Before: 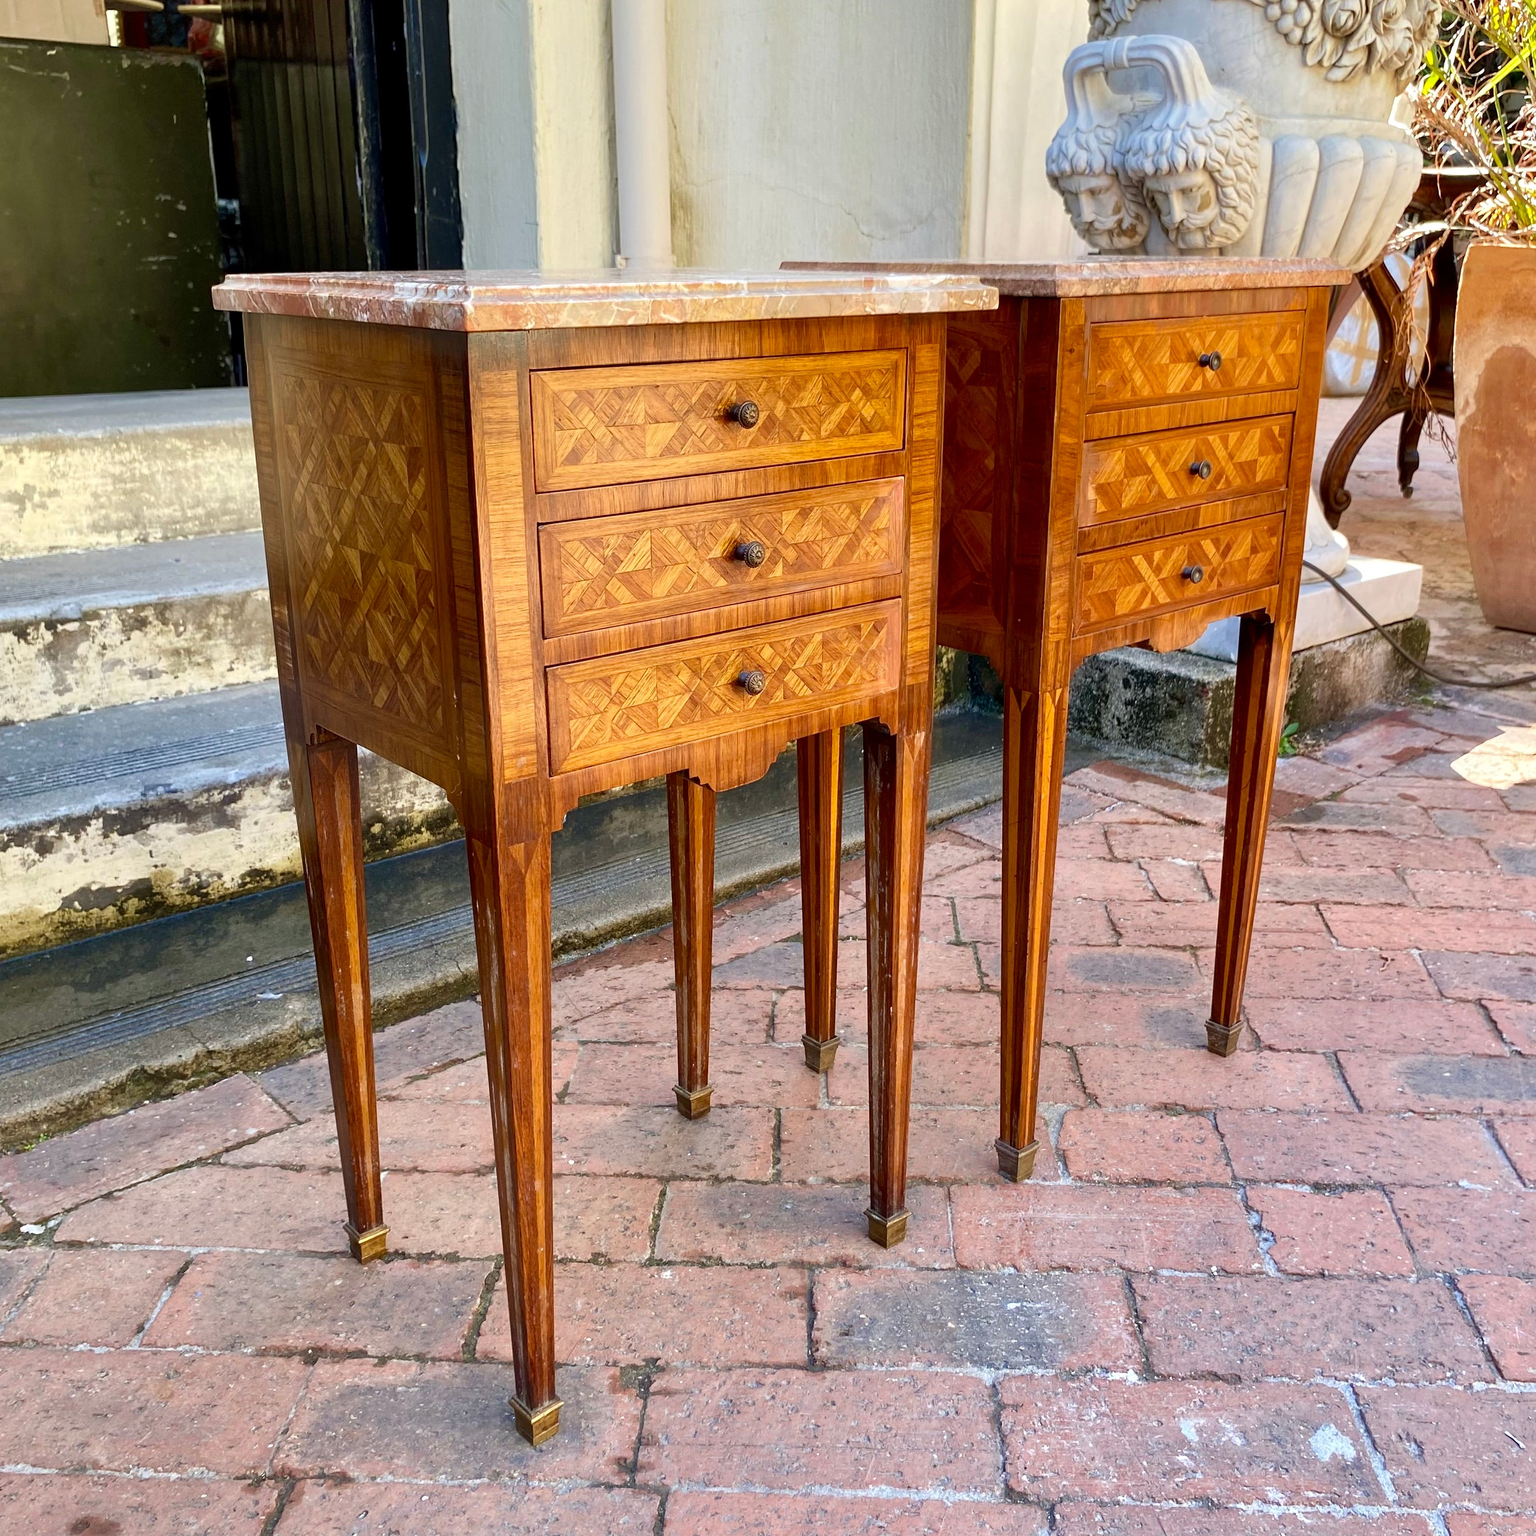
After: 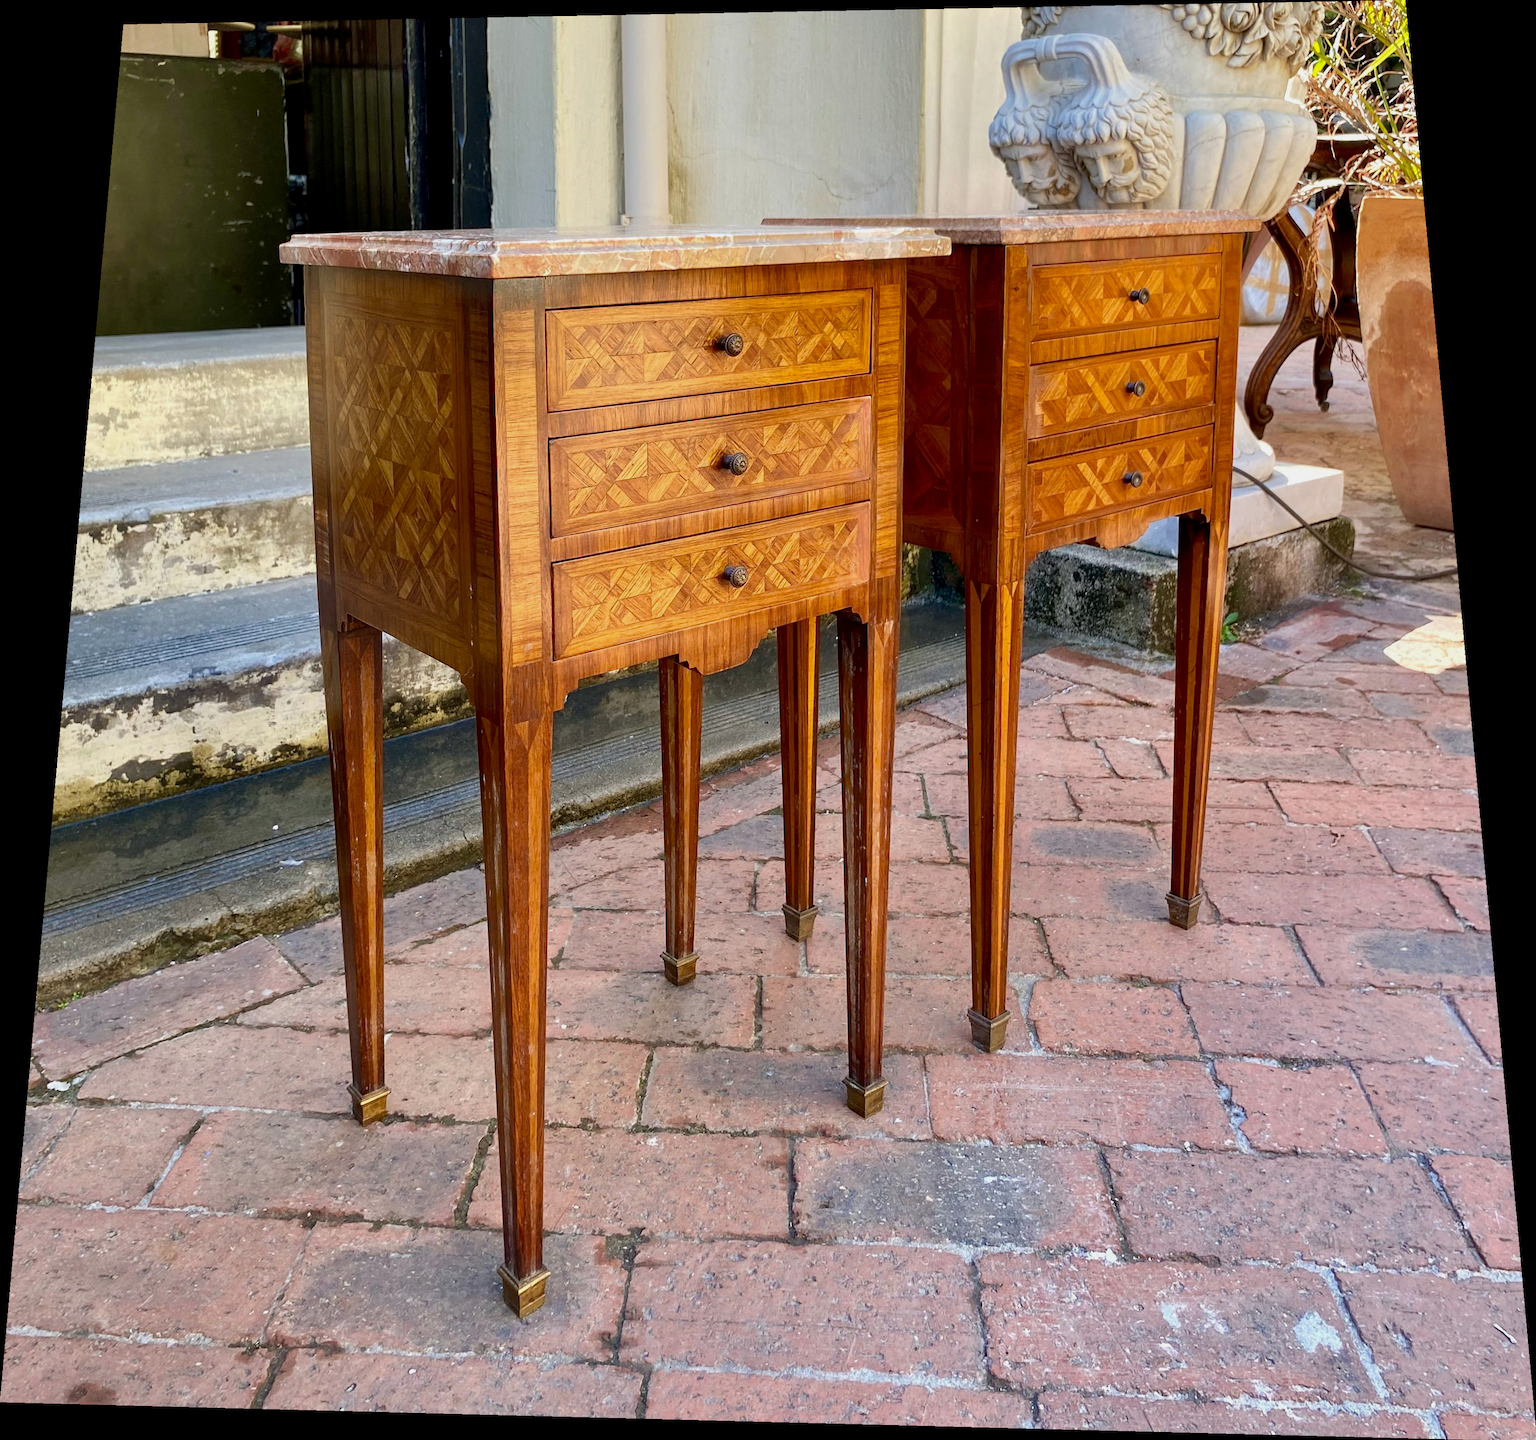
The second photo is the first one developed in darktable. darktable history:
rotate and perspective: rotation 0.128°, lens shift (vertical) -0.181, lens shift (horizontal) -0.044, shear 0.001, automatic cropping off
exposure: black level correction 0.001, exposure -0.2 EV, compensate highlight preservation false
